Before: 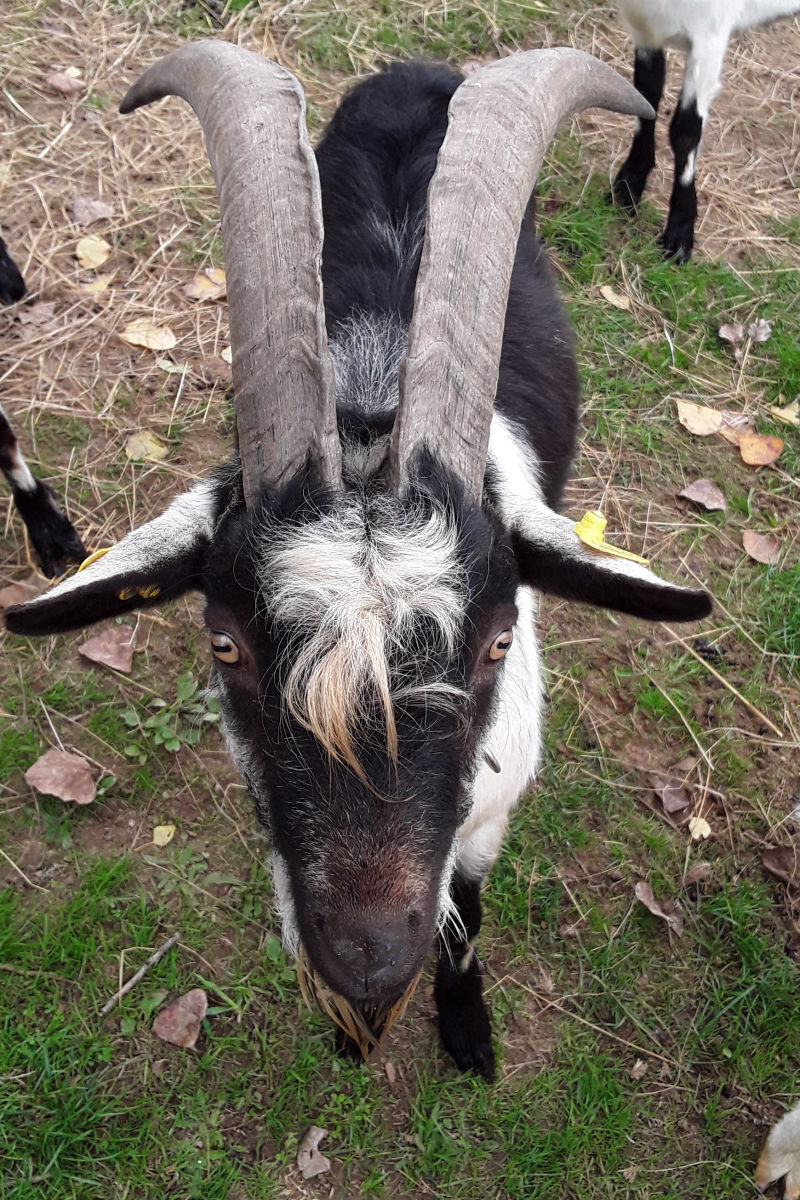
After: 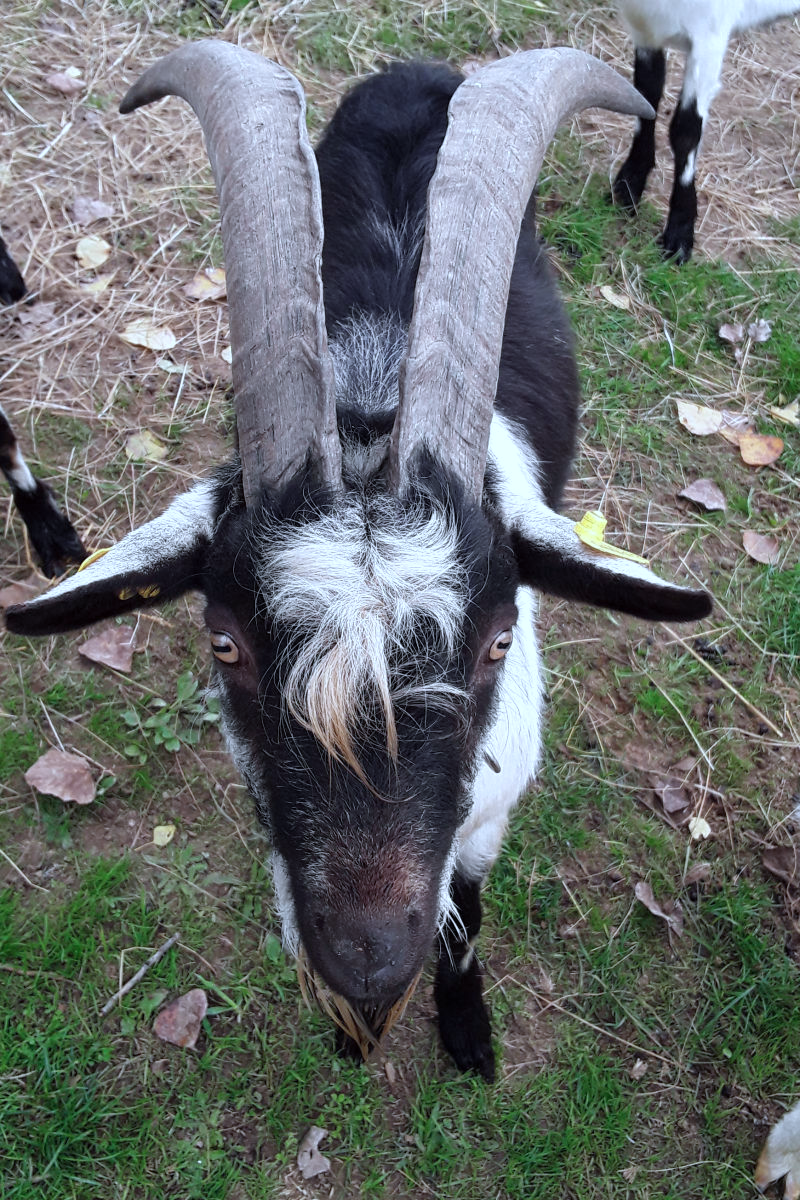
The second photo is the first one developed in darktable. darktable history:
color calibration: x 0.38, y 0.391, temperature 4086.74 K
contrast brightness saturation: saturation -0.05
